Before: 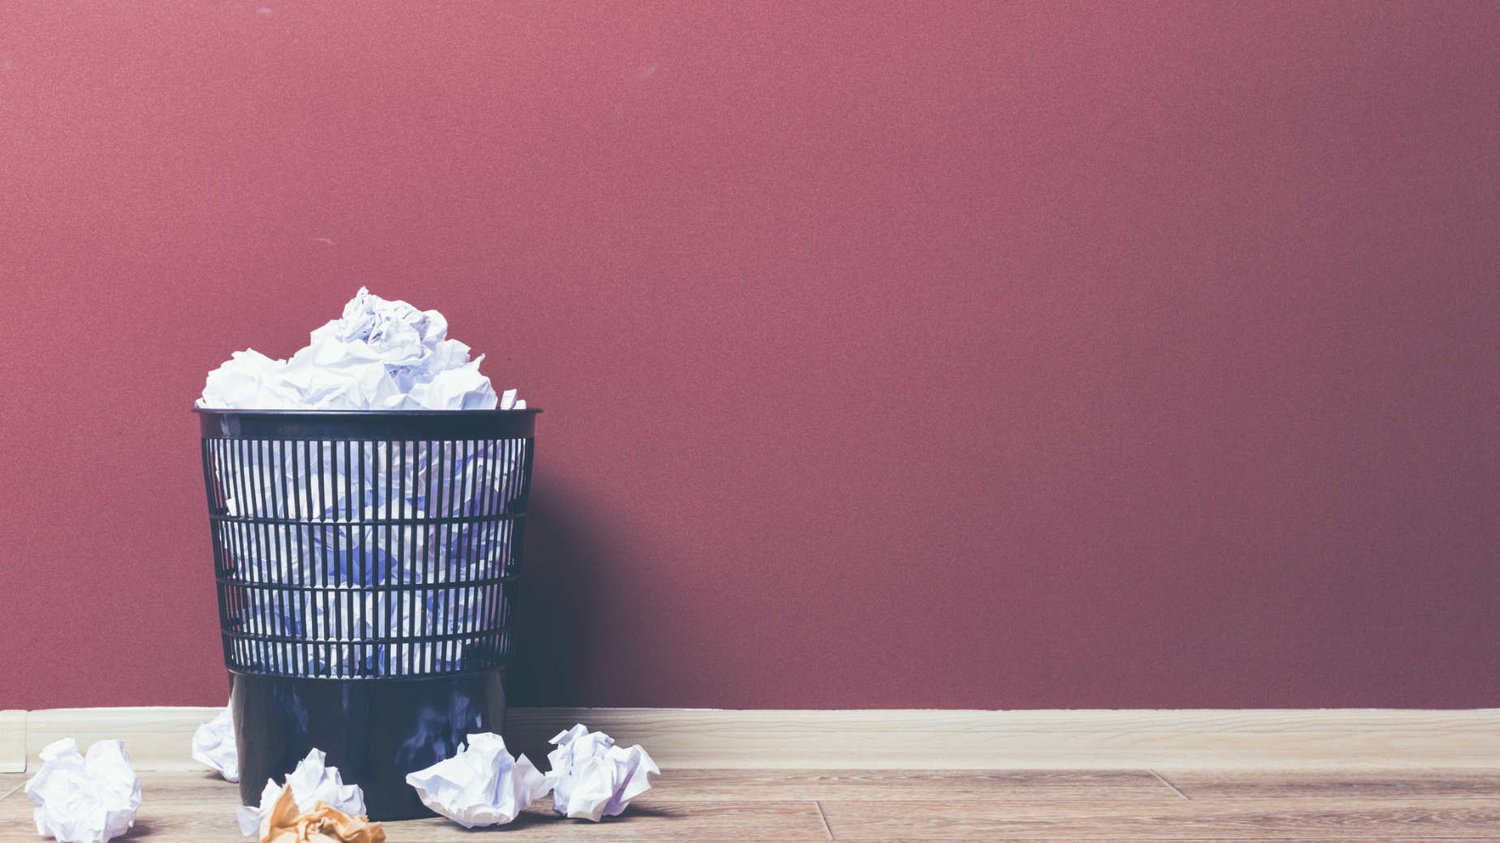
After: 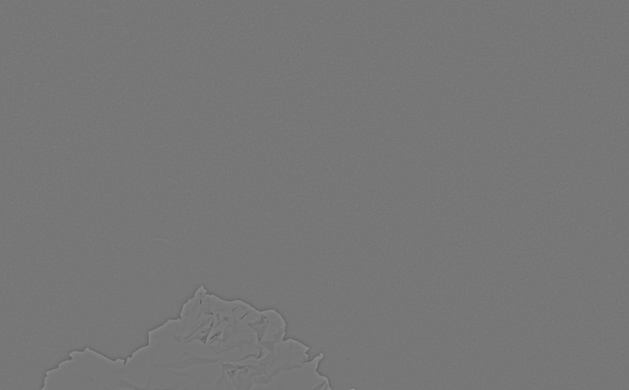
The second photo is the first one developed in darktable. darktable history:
highpass: sharpness 5.84%, contrast boost 8.44%
crop and rotate: left 10.817%, top 0.062%, right 47.194%, bottom 53.626%
